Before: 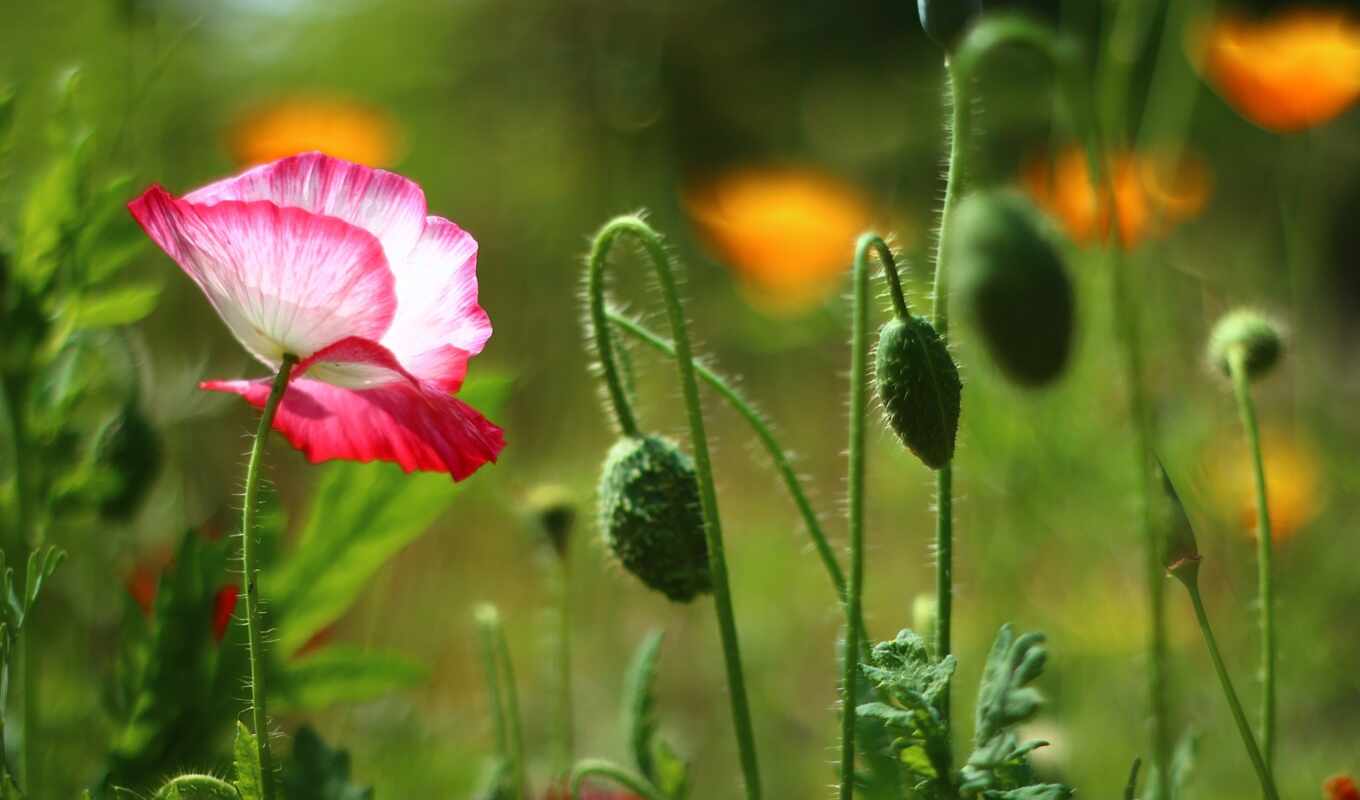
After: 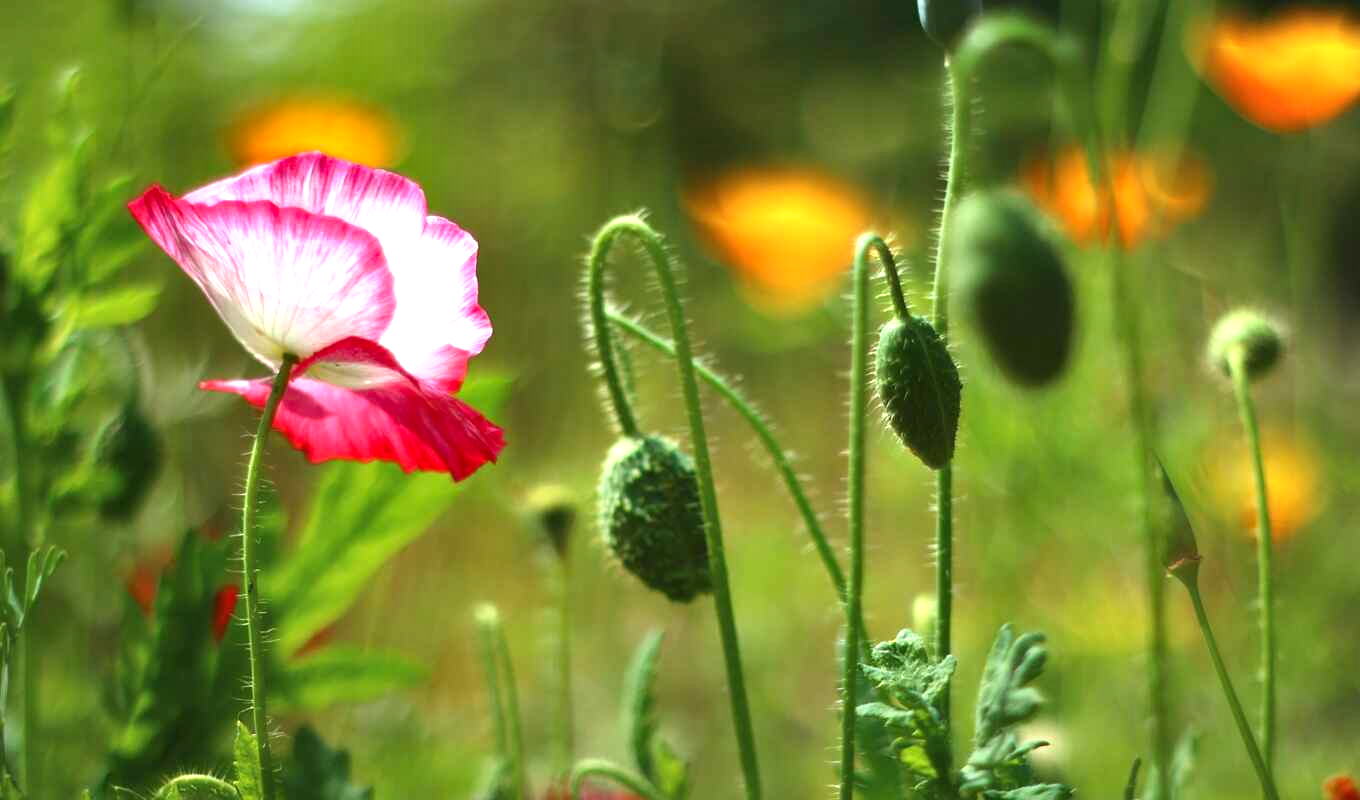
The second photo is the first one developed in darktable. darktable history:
shadows and highlights: low approximation 0.01, soften with gaussian
exposure: black level correction 0, exposure 0.692 EV, compensate exposure bias true, compensate highlight preservation false
contrast equalizer: y [[0.5 ×6], [0.5 ×6], [0.5, 0.5, 0.501, 0.545, 0.707, 0.863], [0 ×6], [0 ×6]], mix 0.303
